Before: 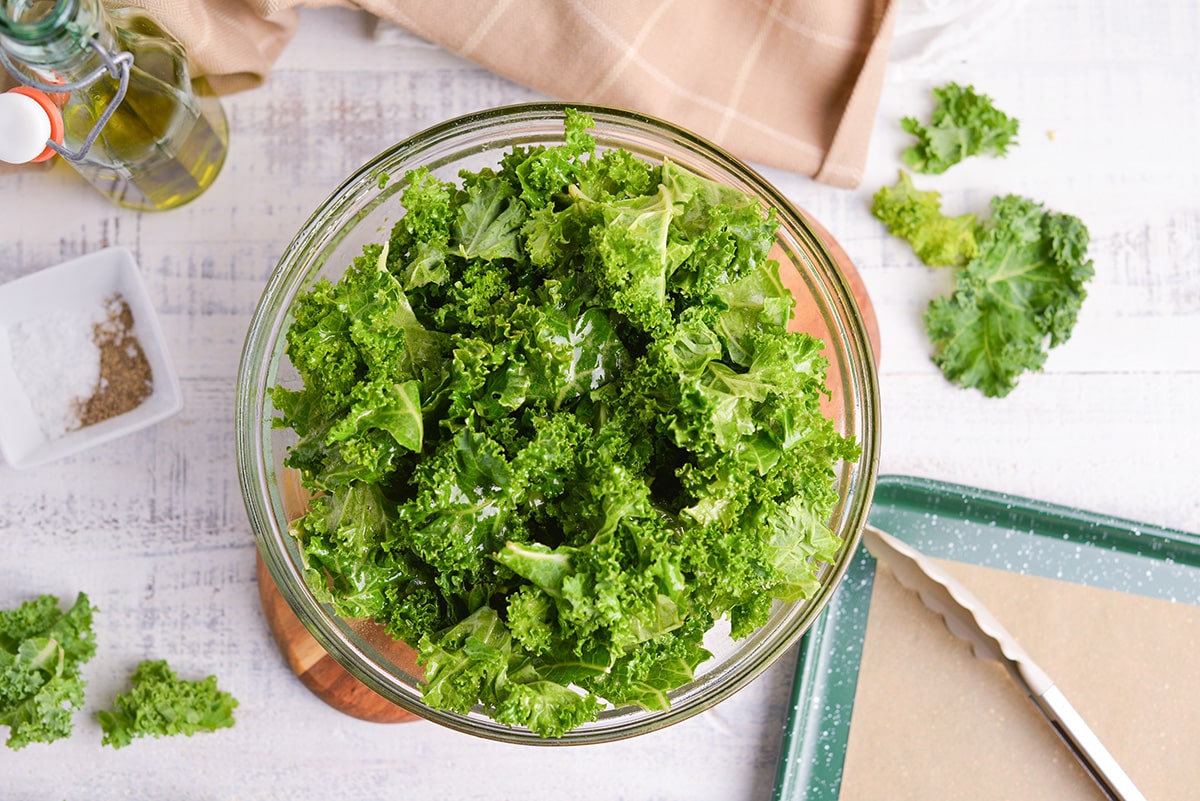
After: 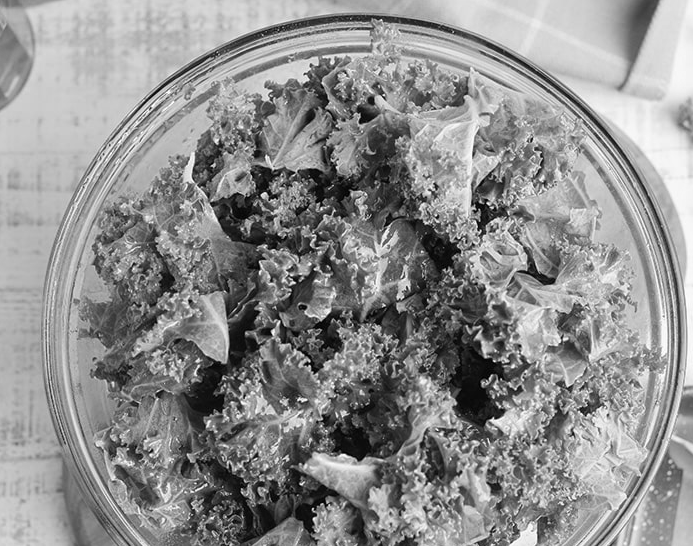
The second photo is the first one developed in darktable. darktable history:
monochrome: on, module defaults
crop: left 16.202%, top 11.208%, right 26.045%, bottom 20.557%
